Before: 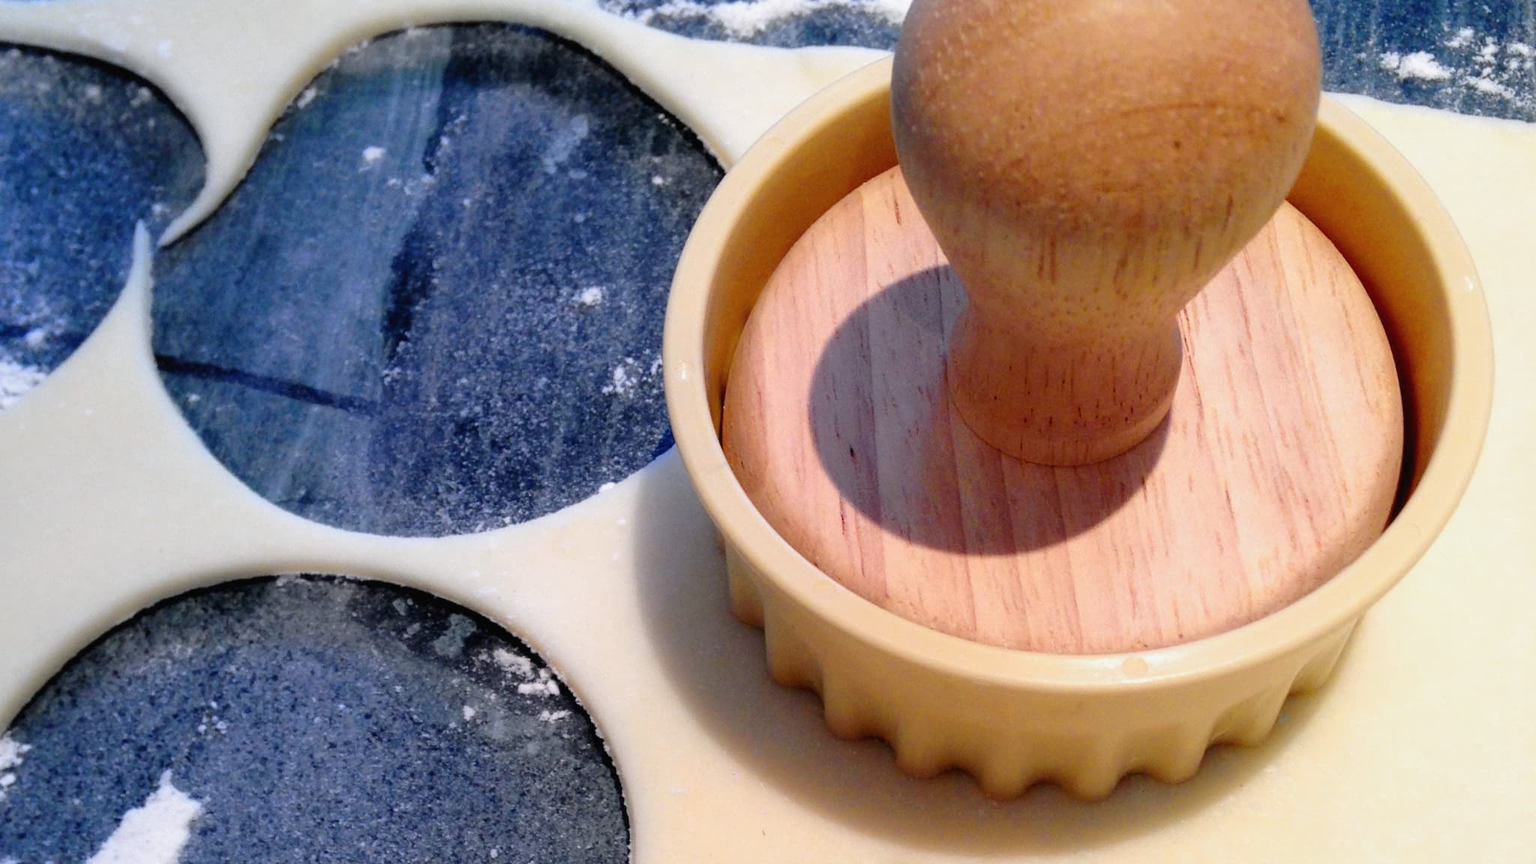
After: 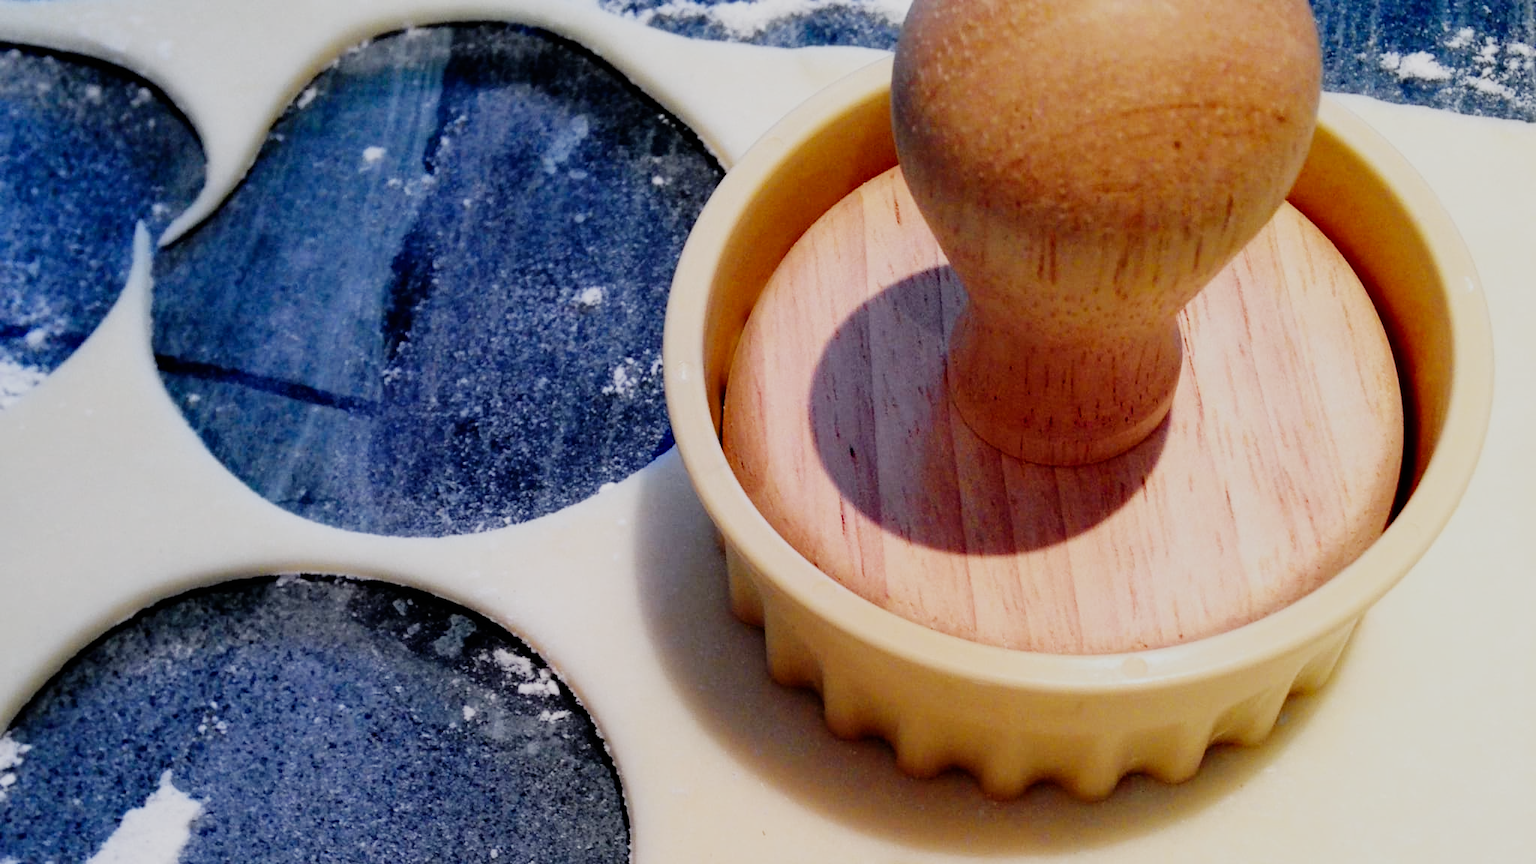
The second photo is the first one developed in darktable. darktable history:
haze removal: compatibility mode true, adaptive false
sigmoid: skew -0.2, preserve hue 0%, red attenuation 0.1, red rotation 0.035, green attenuation 0.1, green rotation -0.017, blue attenuation 0.15, blue rotation -0.052, base primaries Rec2020
